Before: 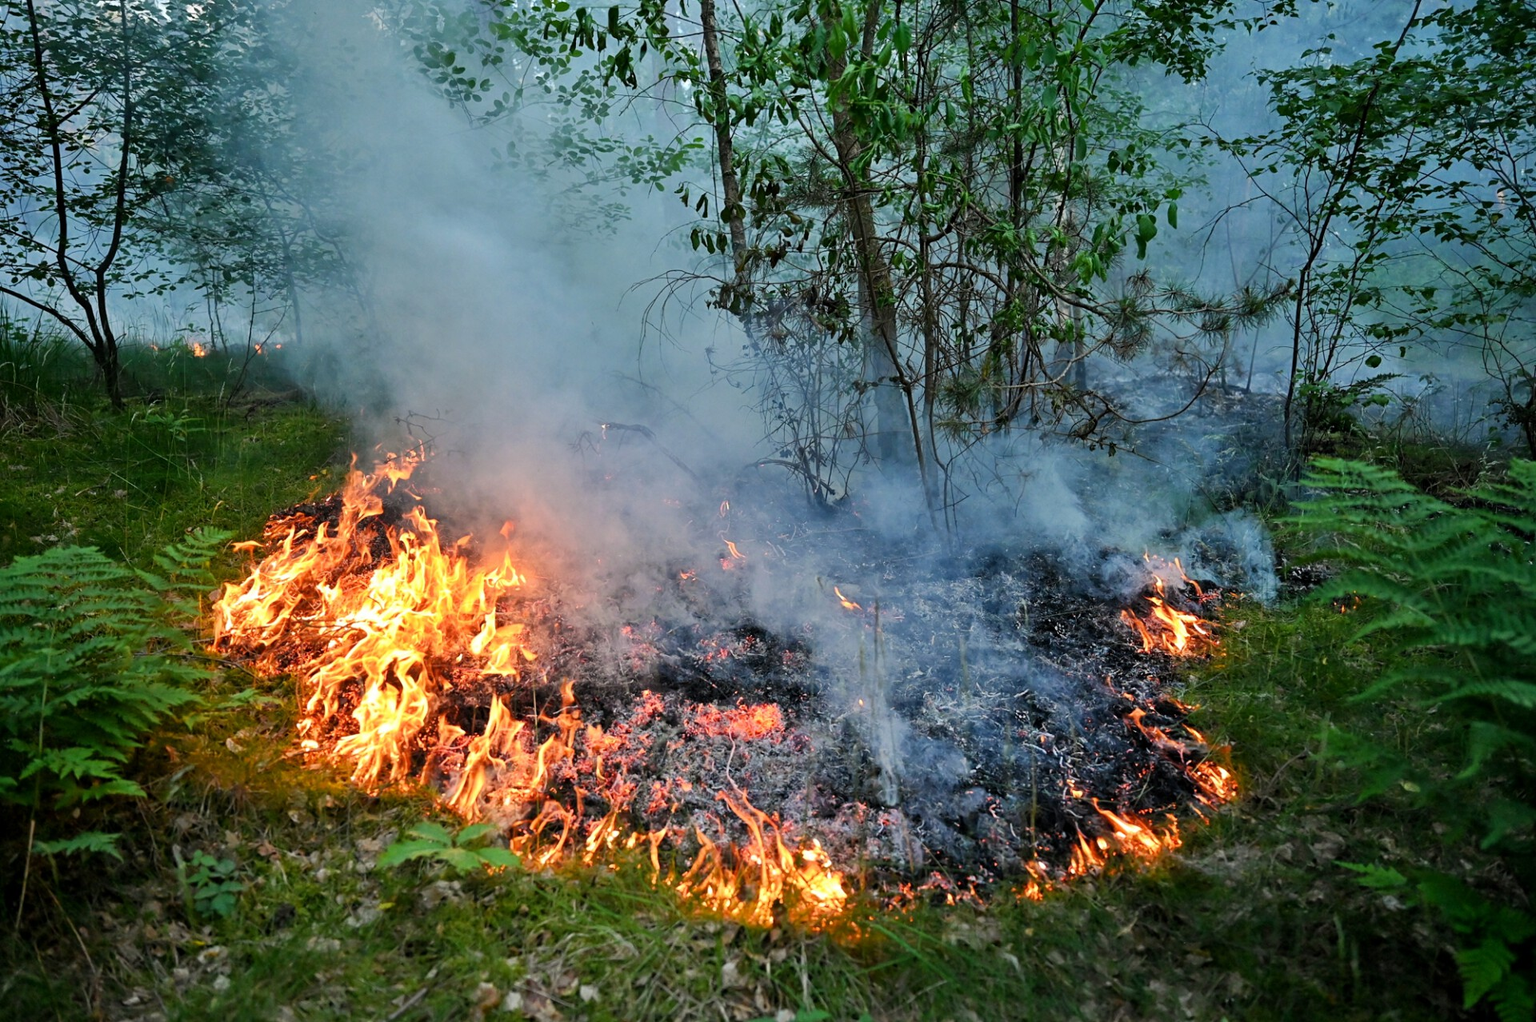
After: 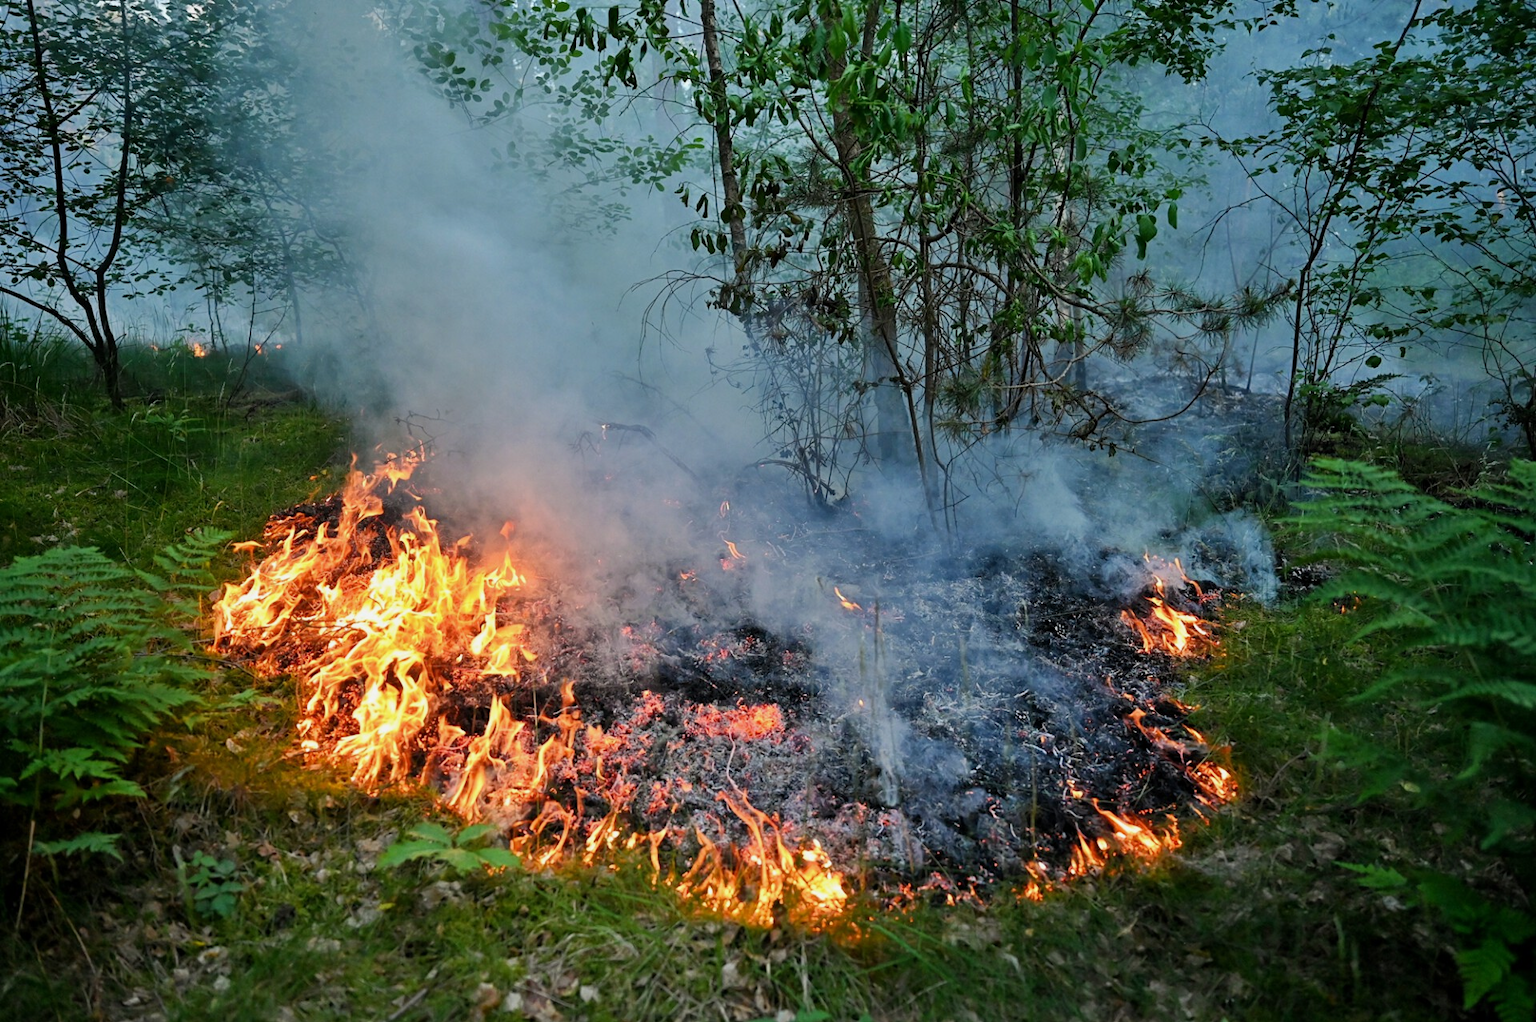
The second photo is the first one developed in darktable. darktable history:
exposure: exposure -0.156 EV, compensate exposure bias true, compensate highlight preservation false
